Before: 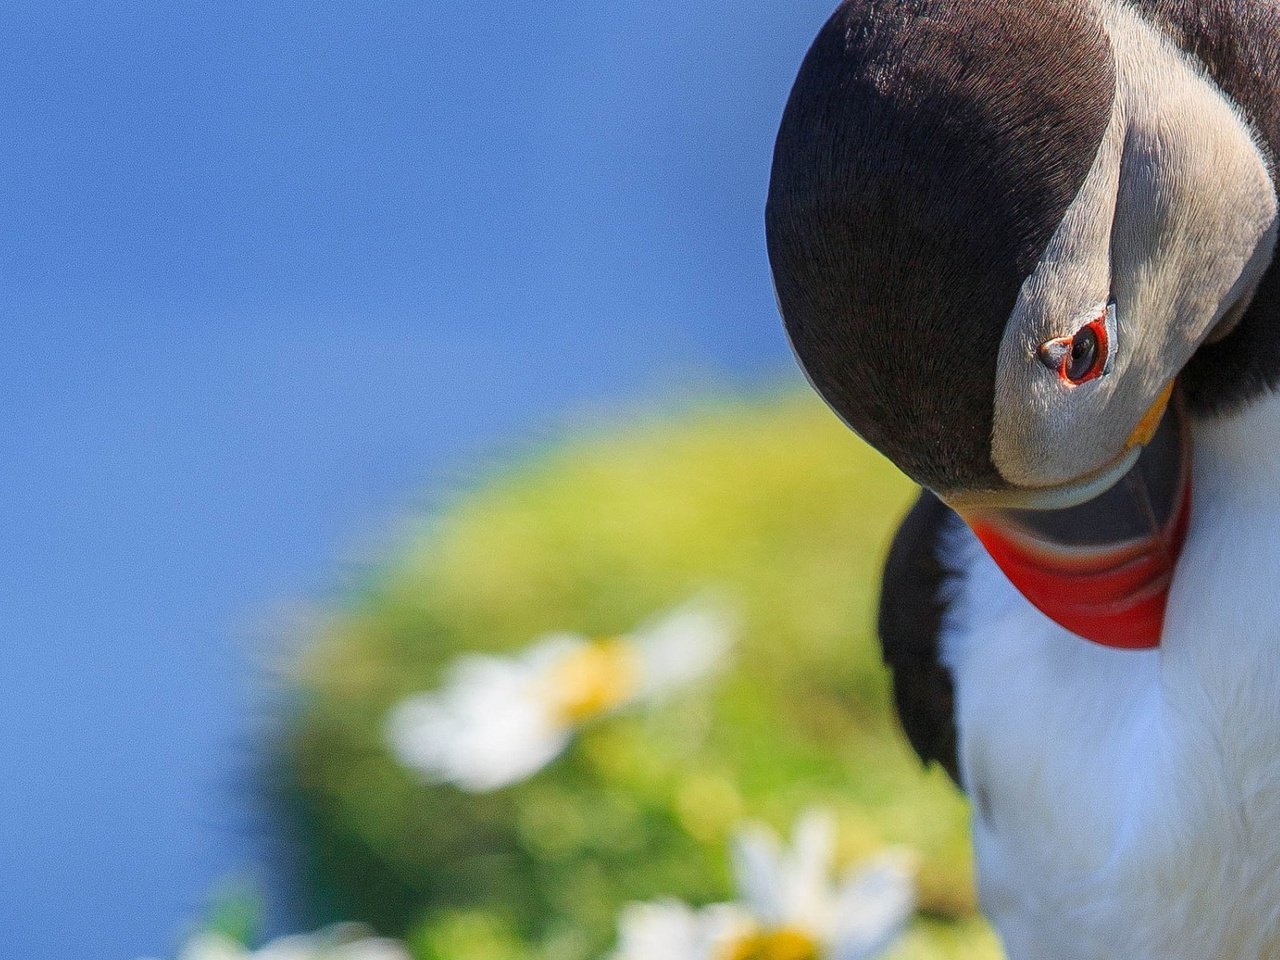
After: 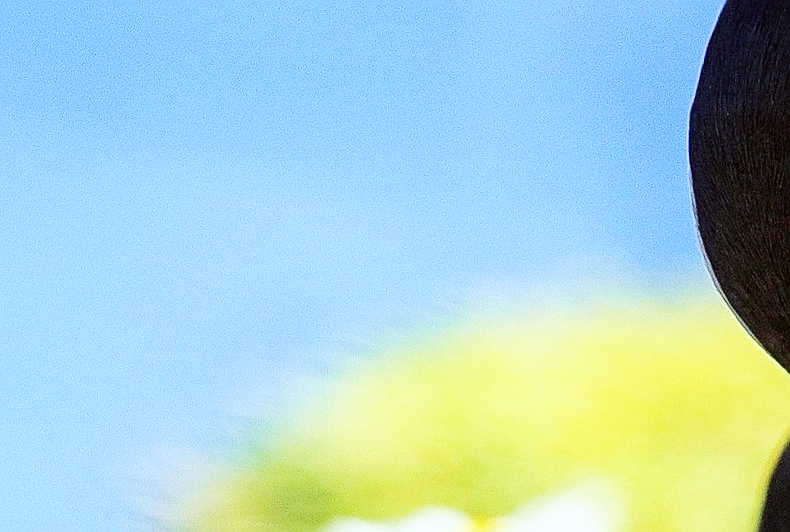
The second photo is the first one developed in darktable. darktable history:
crop and rotate: angle -6.22°, left 2.266%, top 6.735%, right 27.448%, bottom 30.142%
base curve: curves: ch0 [(0, 0) (0.007, 0.004) (0.027, 0.03) (0.046, 0.07) (0.207, 0.54) (0.442, 0.872) (0.673, 0.972) (1, 1)], preserve colors none
color correction: highlights a* -2.73, highlights b* -2.59, shadows a* 2.24, shadows b* 2.74
sharpen: on, module defaults
